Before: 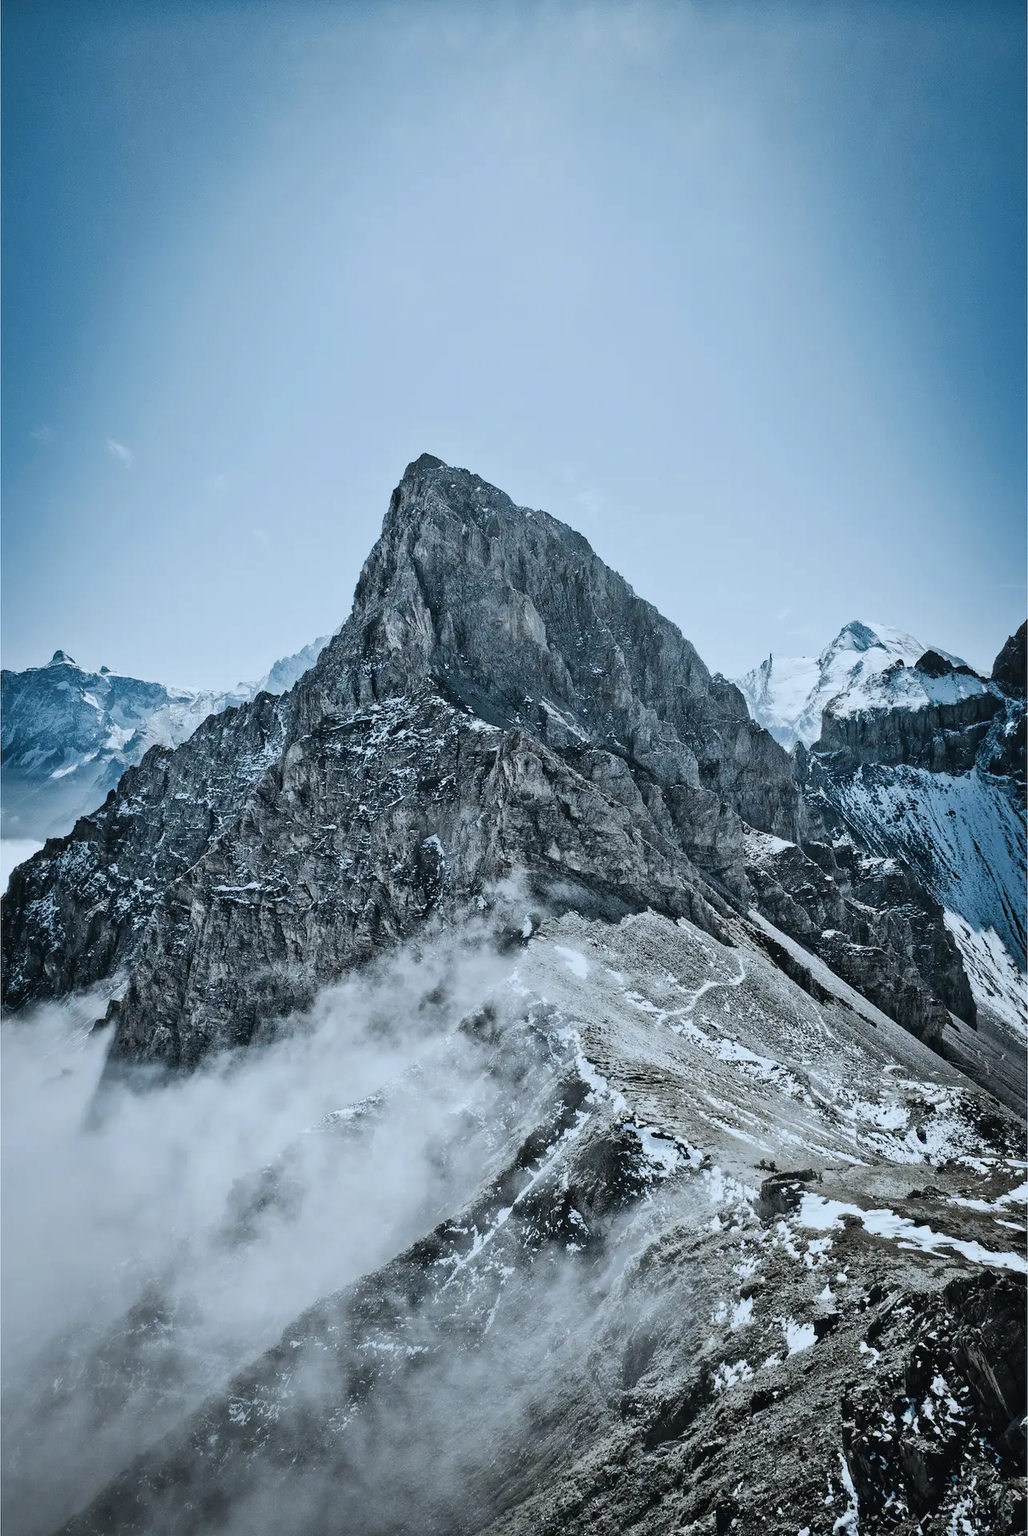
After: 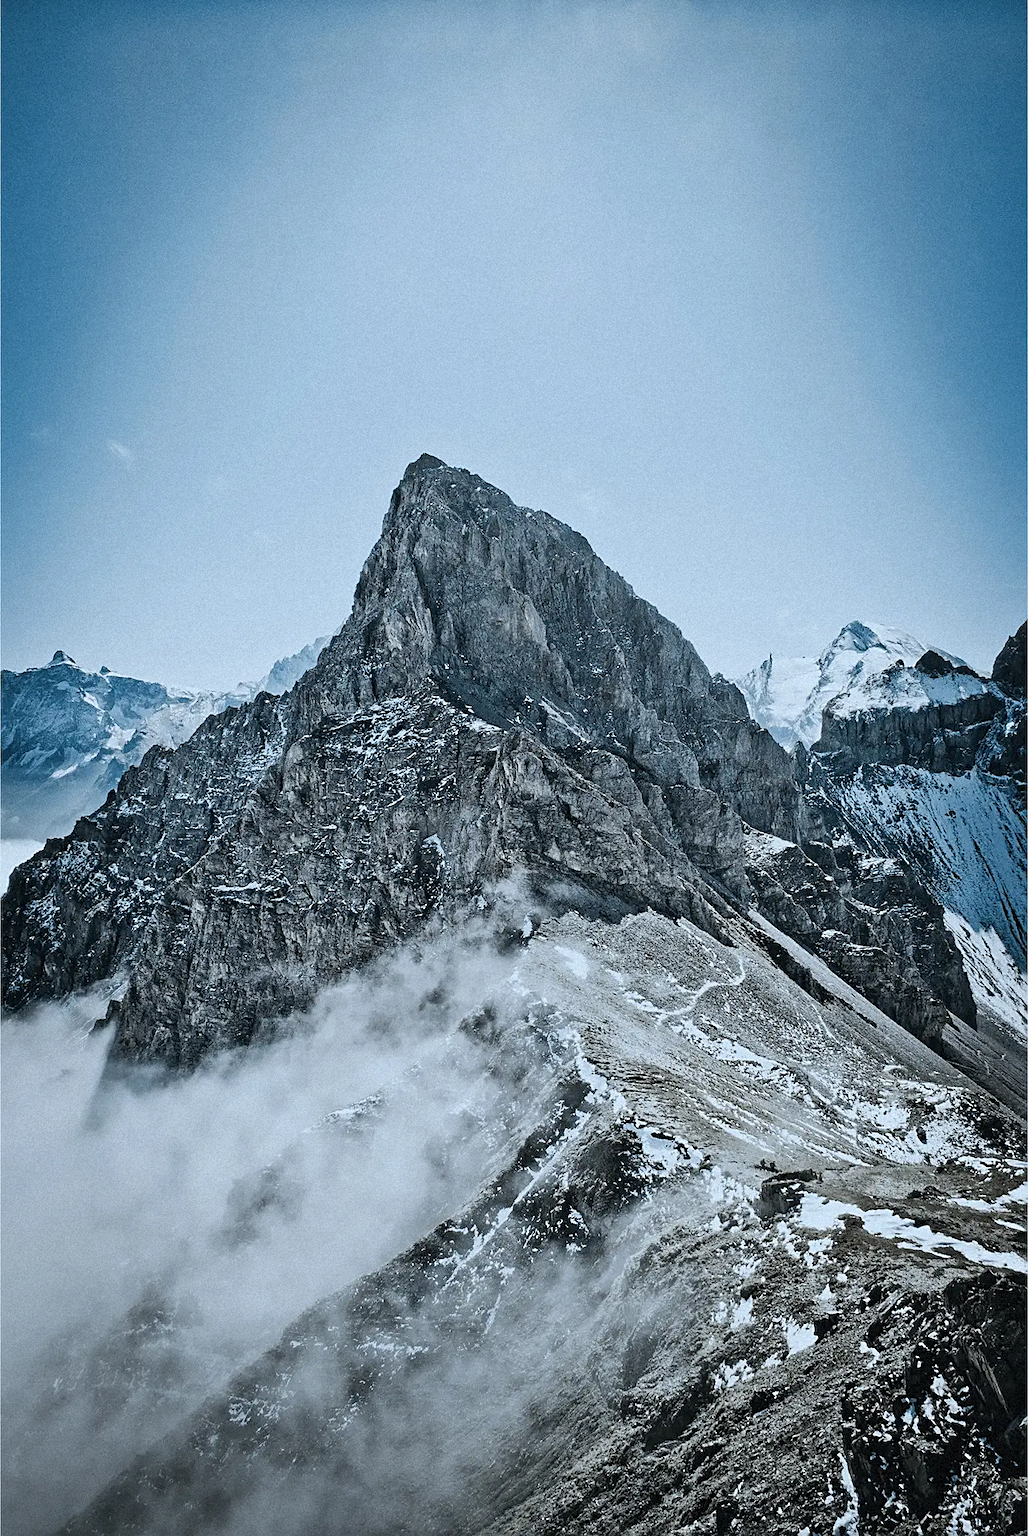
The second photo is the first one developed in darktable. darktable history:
grain: mid-tones bias 0%
sharpen: radius 1.967
